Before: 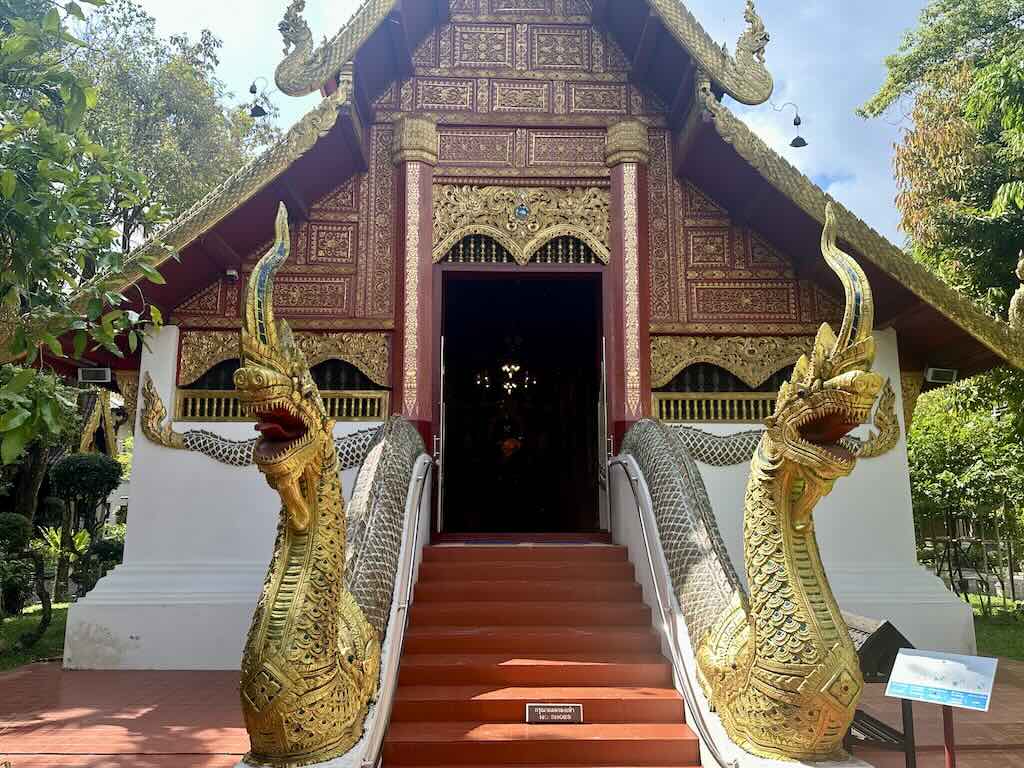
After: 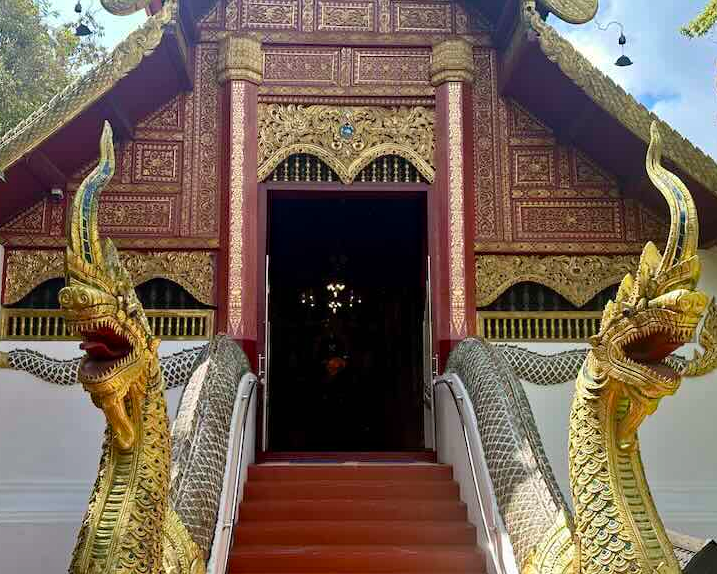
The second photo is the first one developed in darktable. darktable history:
haze removal: compatibility mode true
crop and rotate: left 17.1%, top 10.646%, right 12.835%, bottom 14.602%
